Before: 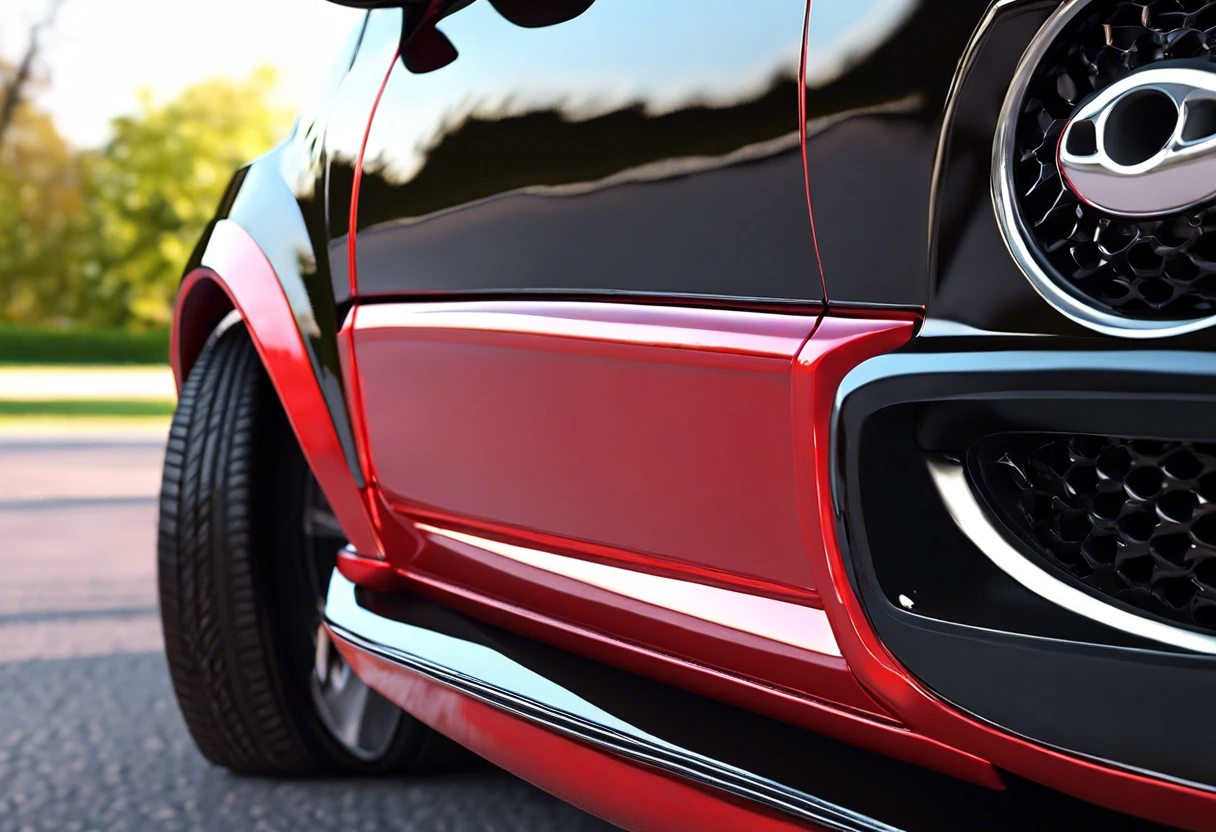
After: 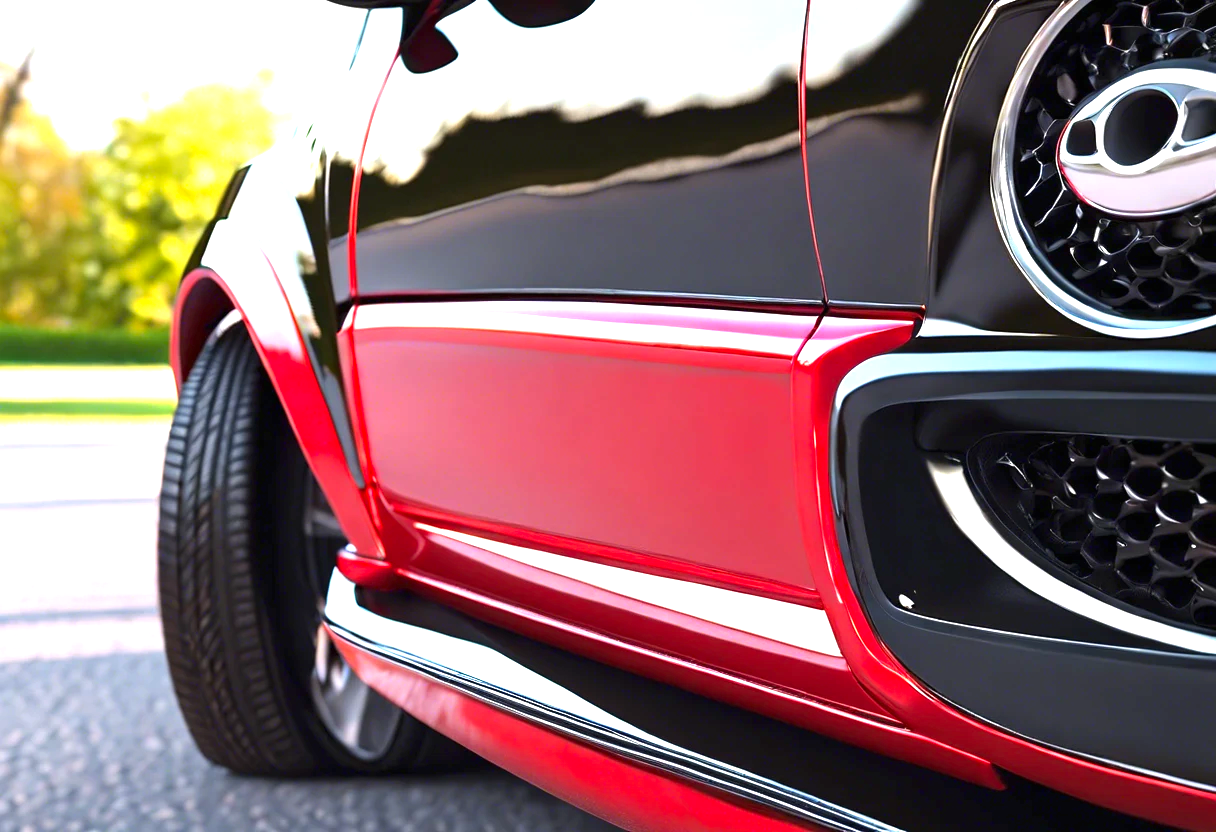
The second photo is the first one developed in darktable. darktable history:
exposure: black level correction 0, exposure 1.2 EV, compensate exposure bias true, compensate highlight preservation false
color correction: saturation 1.1
